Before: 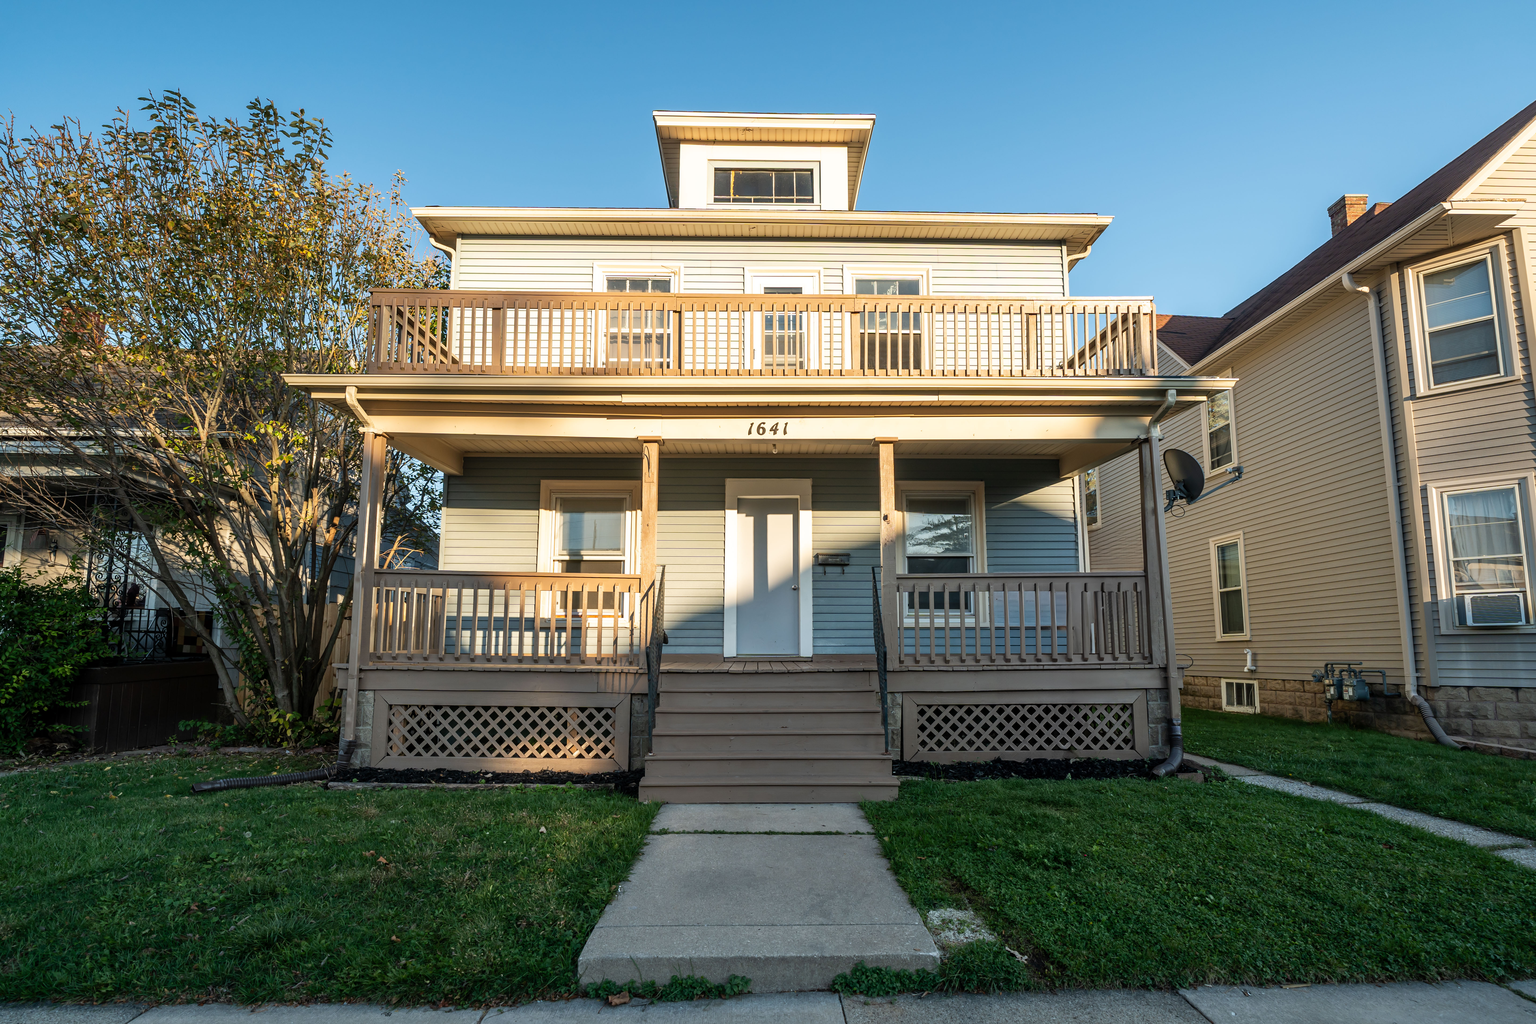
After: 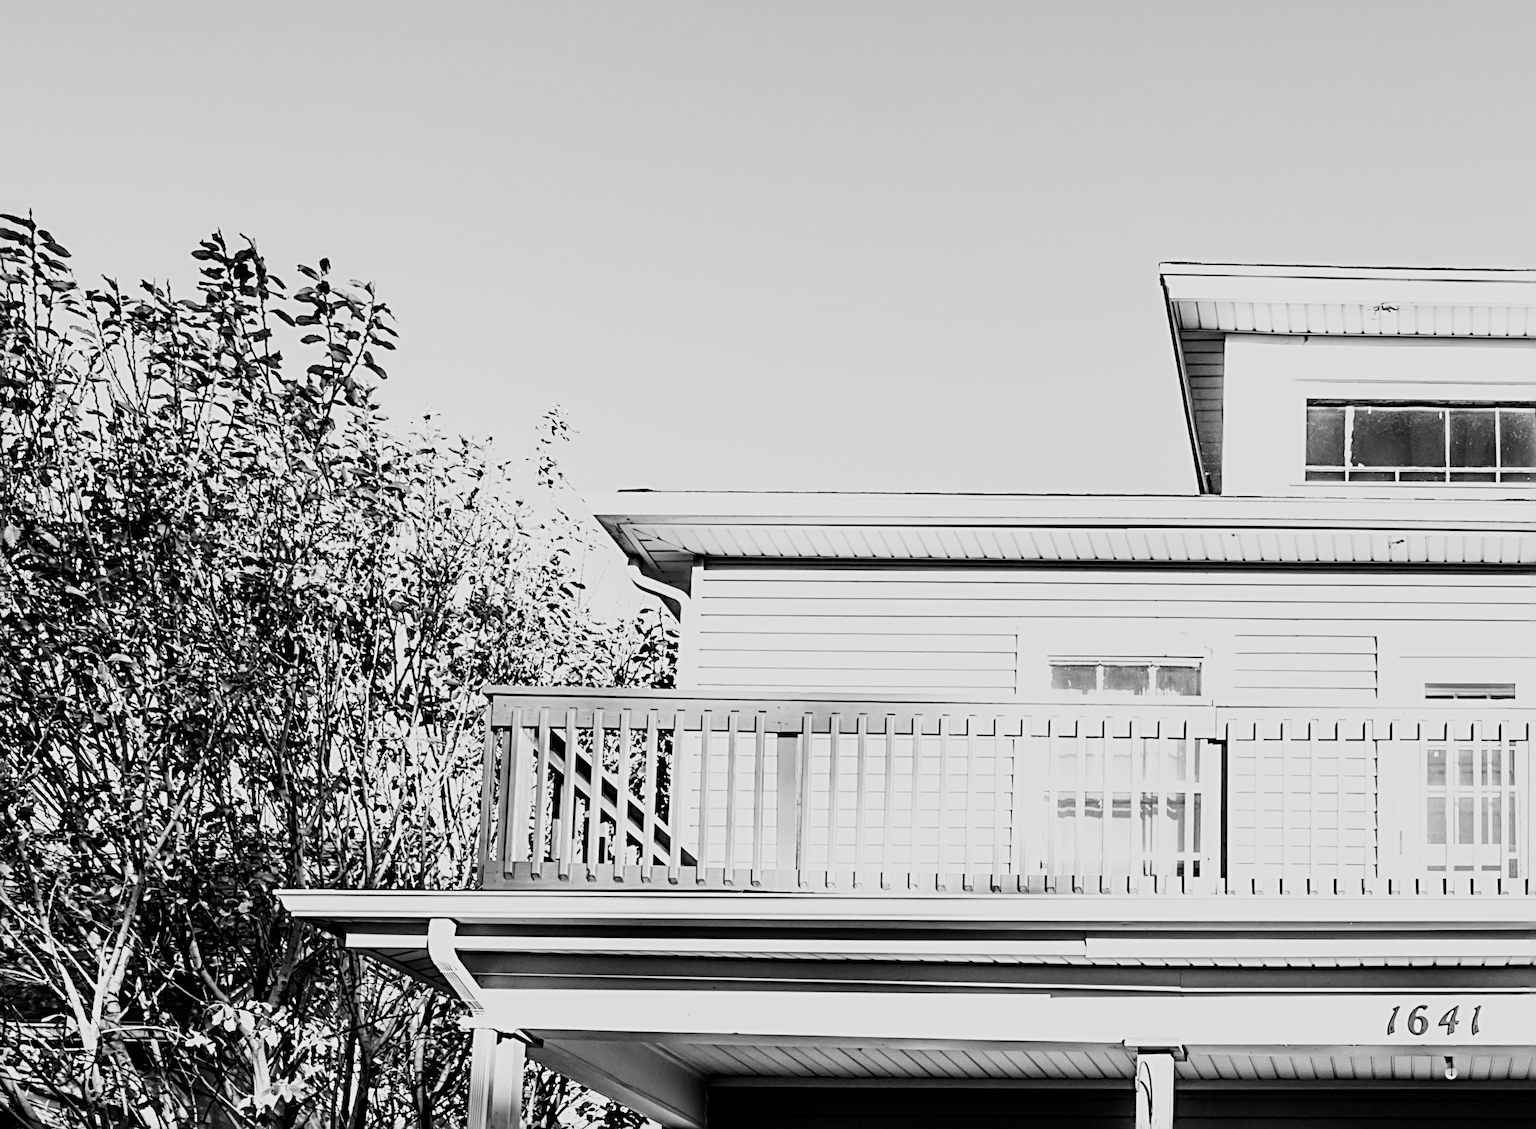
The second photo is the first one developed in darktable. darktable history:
sharpen: radius 4.883
crop and rotate: left 10.817%, top 0.062%, right 47.194%, bottom 53.626%
filmic rgb: black relative exposure -7.92 EV, white relative exposure 4.13 EV, threshold 3 EV, hardness 4.02, latitude 51.22%, contrast 1.013, shadows ↔ highlights balance 5.35%, color science v5 (2021), contrast in shadows safe, contrast in highlights safe, enable highlight reconstruction true
exposure: black level correction 0, exposure 0.5 EV, compensate exposure bias true, compensate highlight preservation false
lowpass: radius 0.76, contrast 1.56, saturation 0, unbound 0
local contrast: highlights 100%, shadows 100%, detail 120%, midtone range 0.2
tone equalizer: -8 EV -0.417 EV, -7 EV -0.389 EV, -6 EV -0.333 EV, -5 EV -0.222 EV, -3 EV 0.222 EV, -2 EV 0.333 EV, -1 EV 0.389 EV, +0 EV 0.417 EV, edges refinement/feathering 500, mask exposure compensation -1.57 EV, preserve details no
contrast brightness saturation: contrast 0.07
